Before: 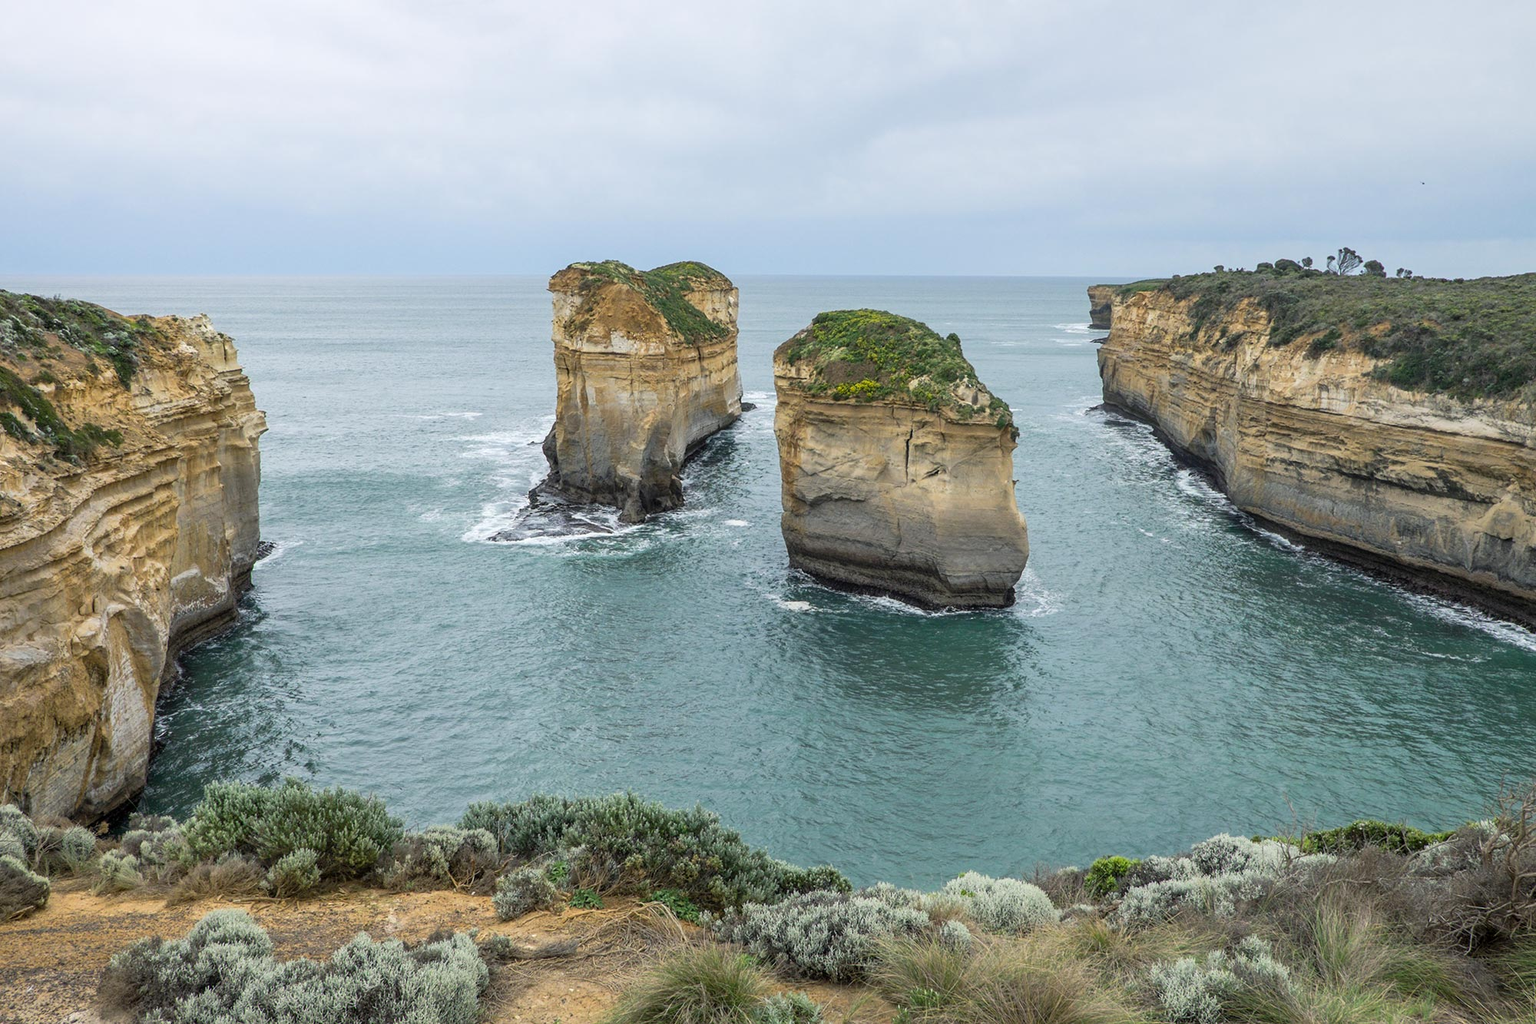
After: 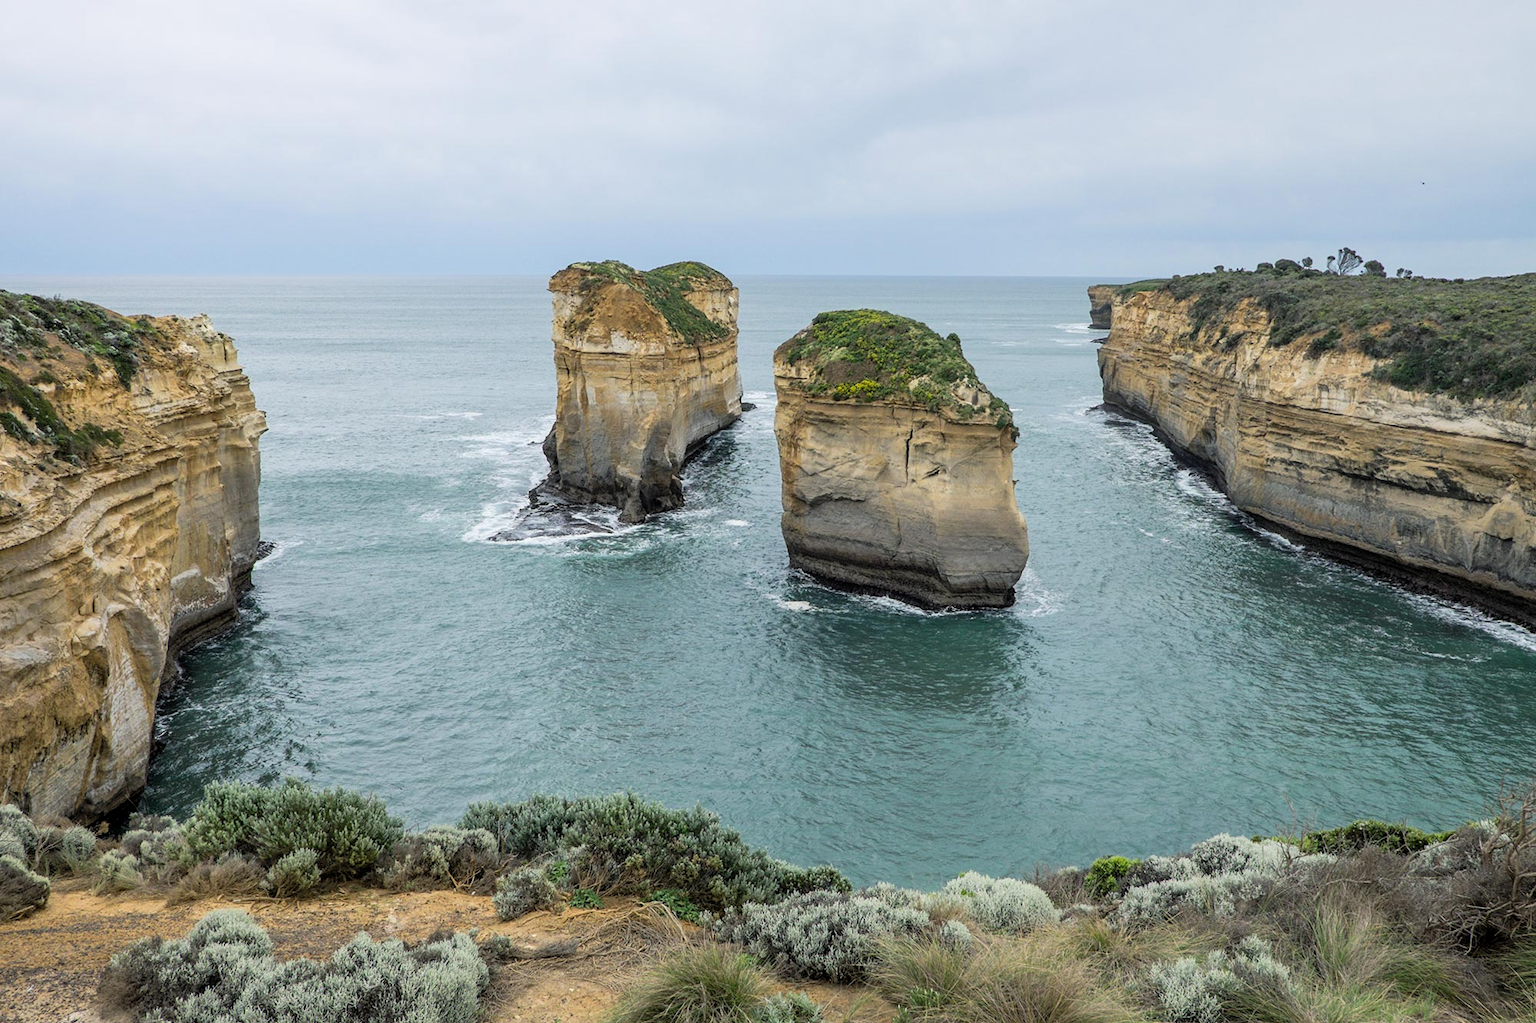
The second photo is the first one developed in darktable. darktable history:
filmic rgb: middle gray luminance 18.42%, black relative exposure -11.45 EV, white relative exposure 2.55 EV, threshold 6 EV, target black luminance 0%, hardness 8.41, latitude 99%, contrast 1.084, shadows ↔ highlights balance 0.505%, add noise in highlights 0, preserve chrominance max RGB, color science v3 (2019), use custom middle-gray values true, iterations of high-quality reconstruction 0, contrast in highlights soft, enable highlight reconstruction true
